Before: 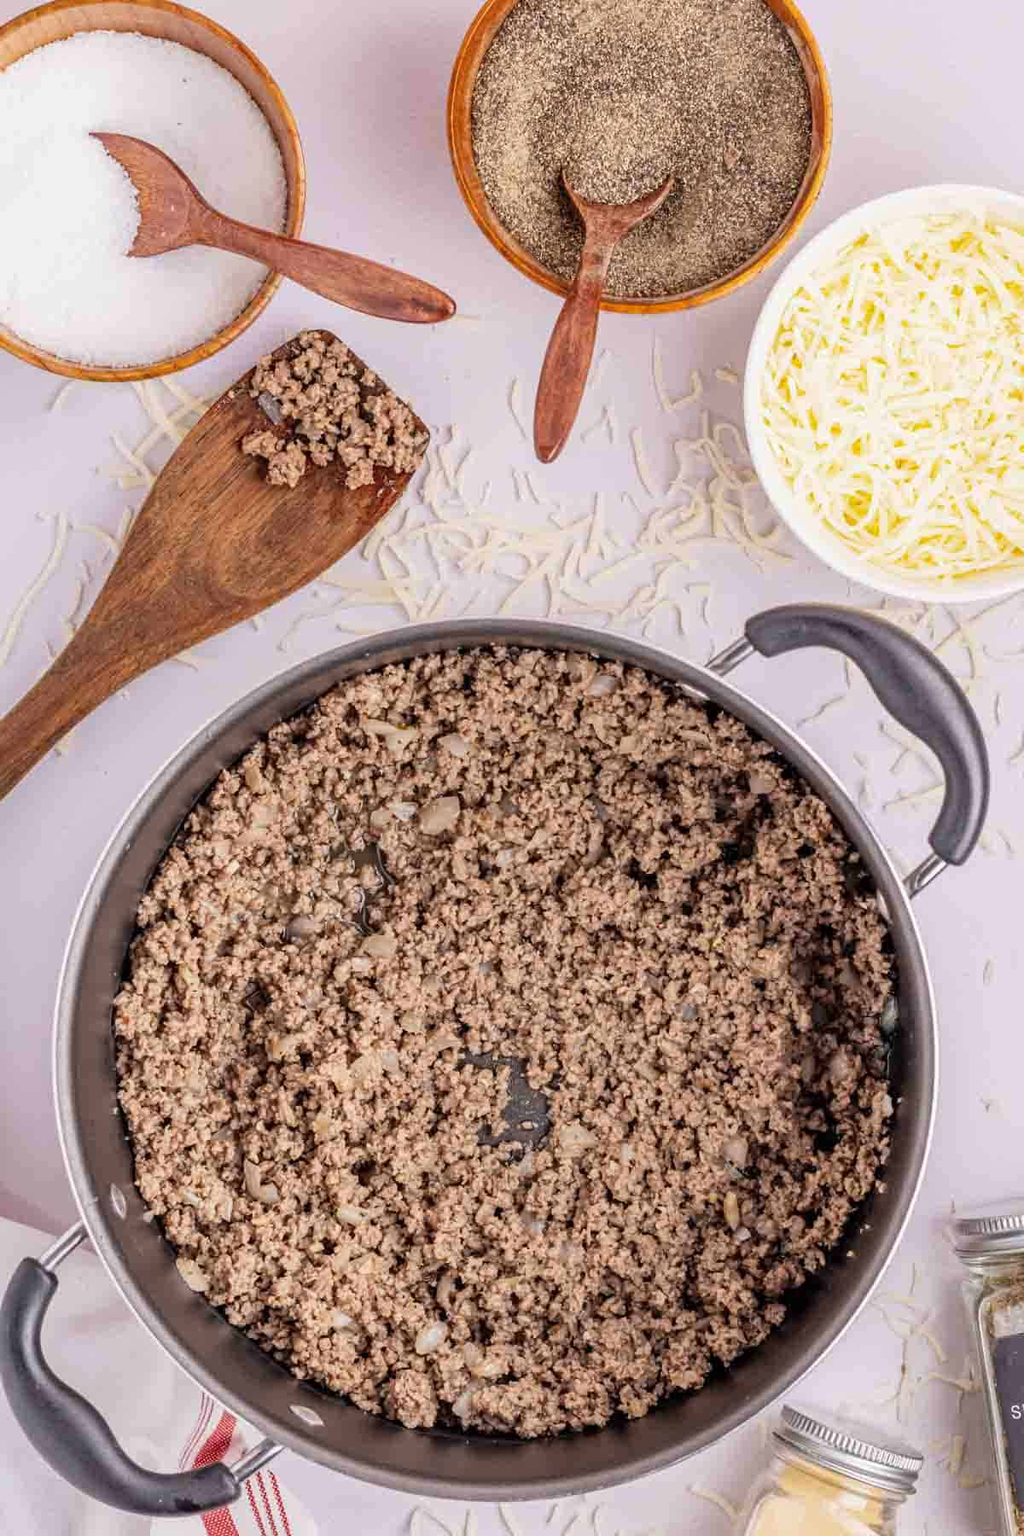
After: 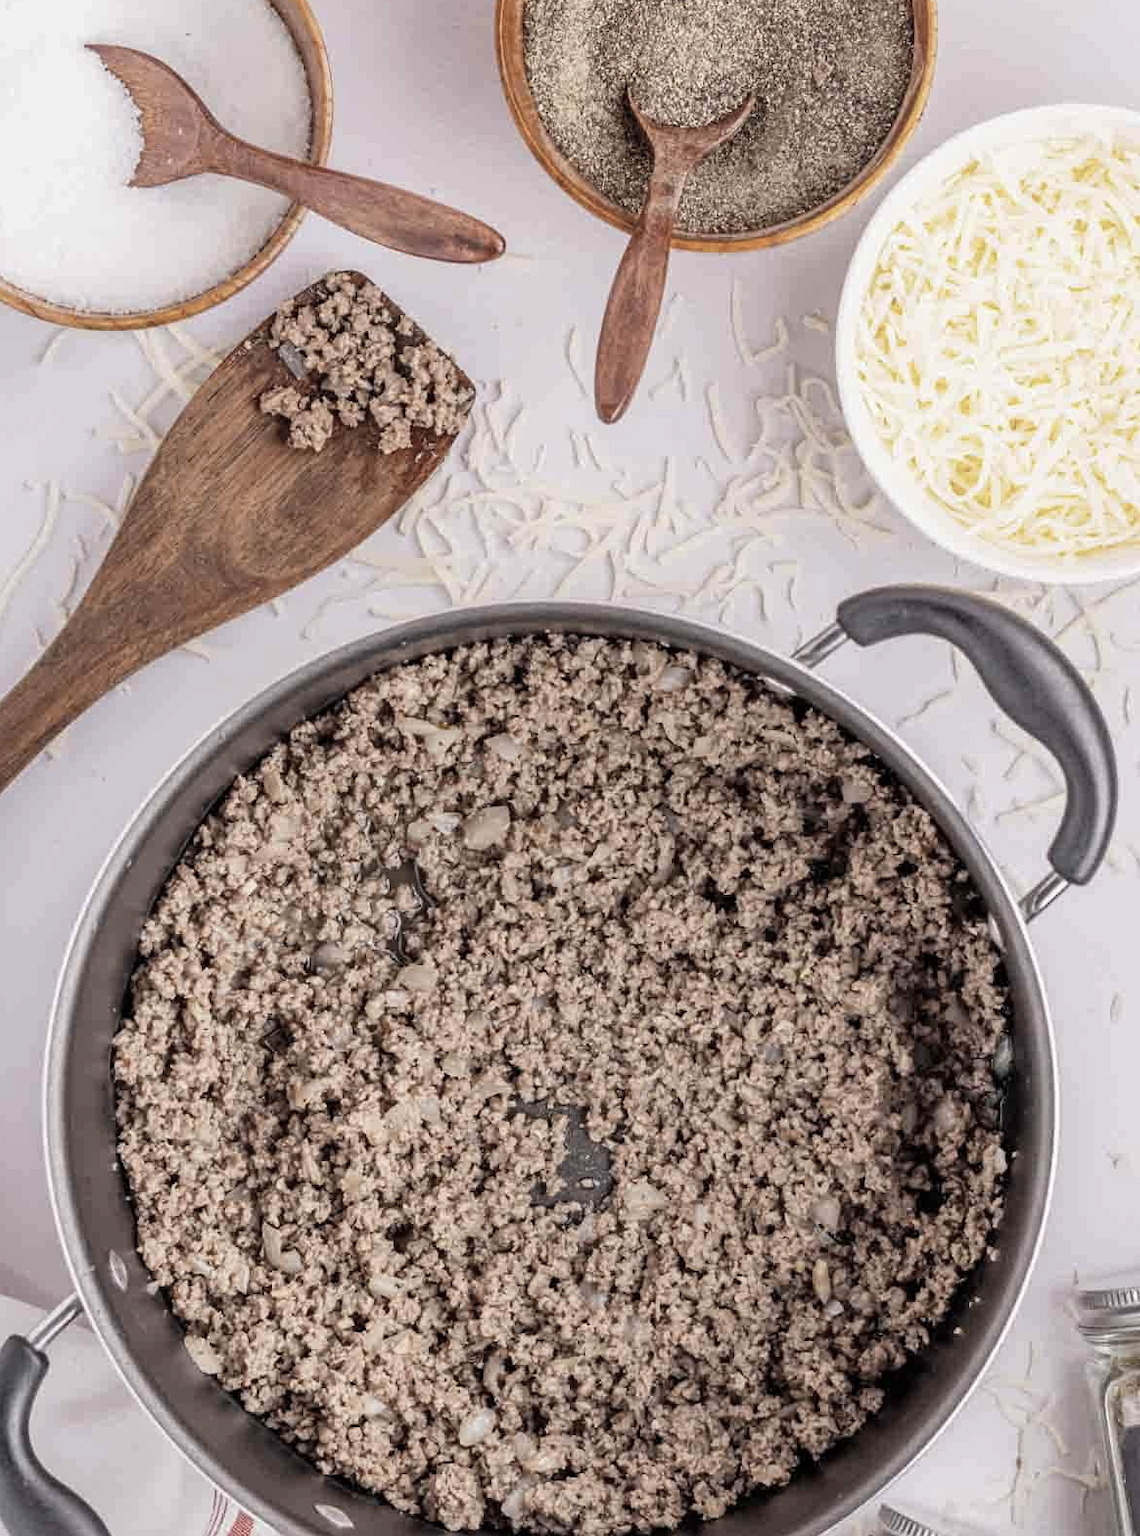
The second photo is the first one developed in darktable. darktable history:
color correction: saturation 0.57
crop: left 1.507%, top 6.147%, right 1.379%, bottom 6.637%
